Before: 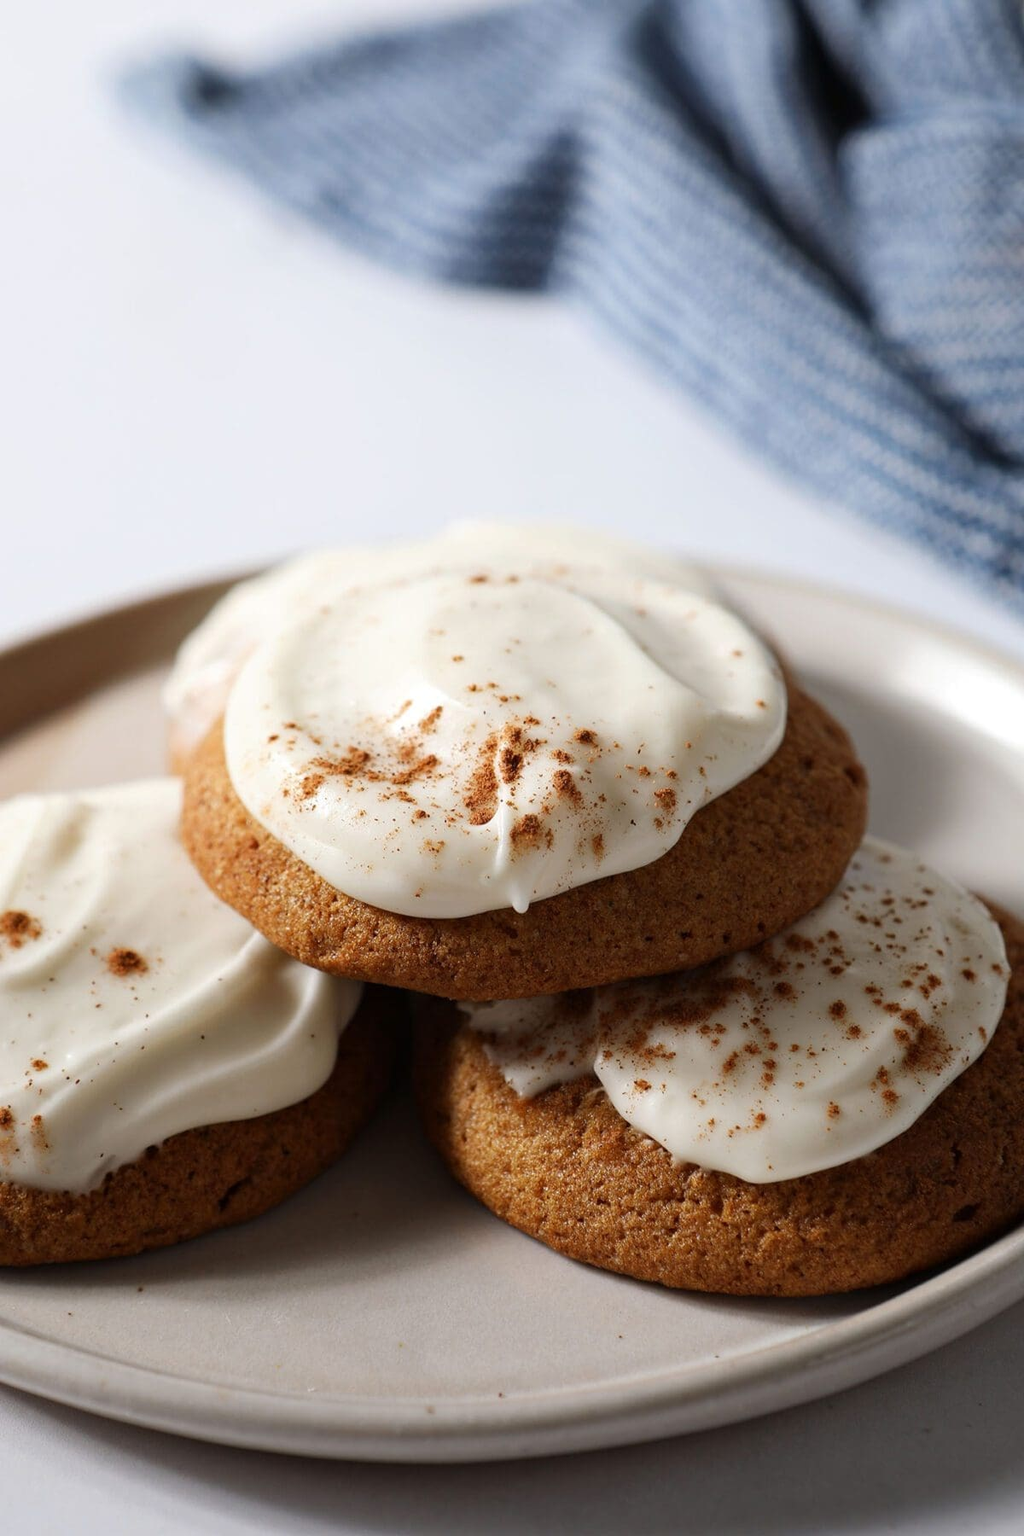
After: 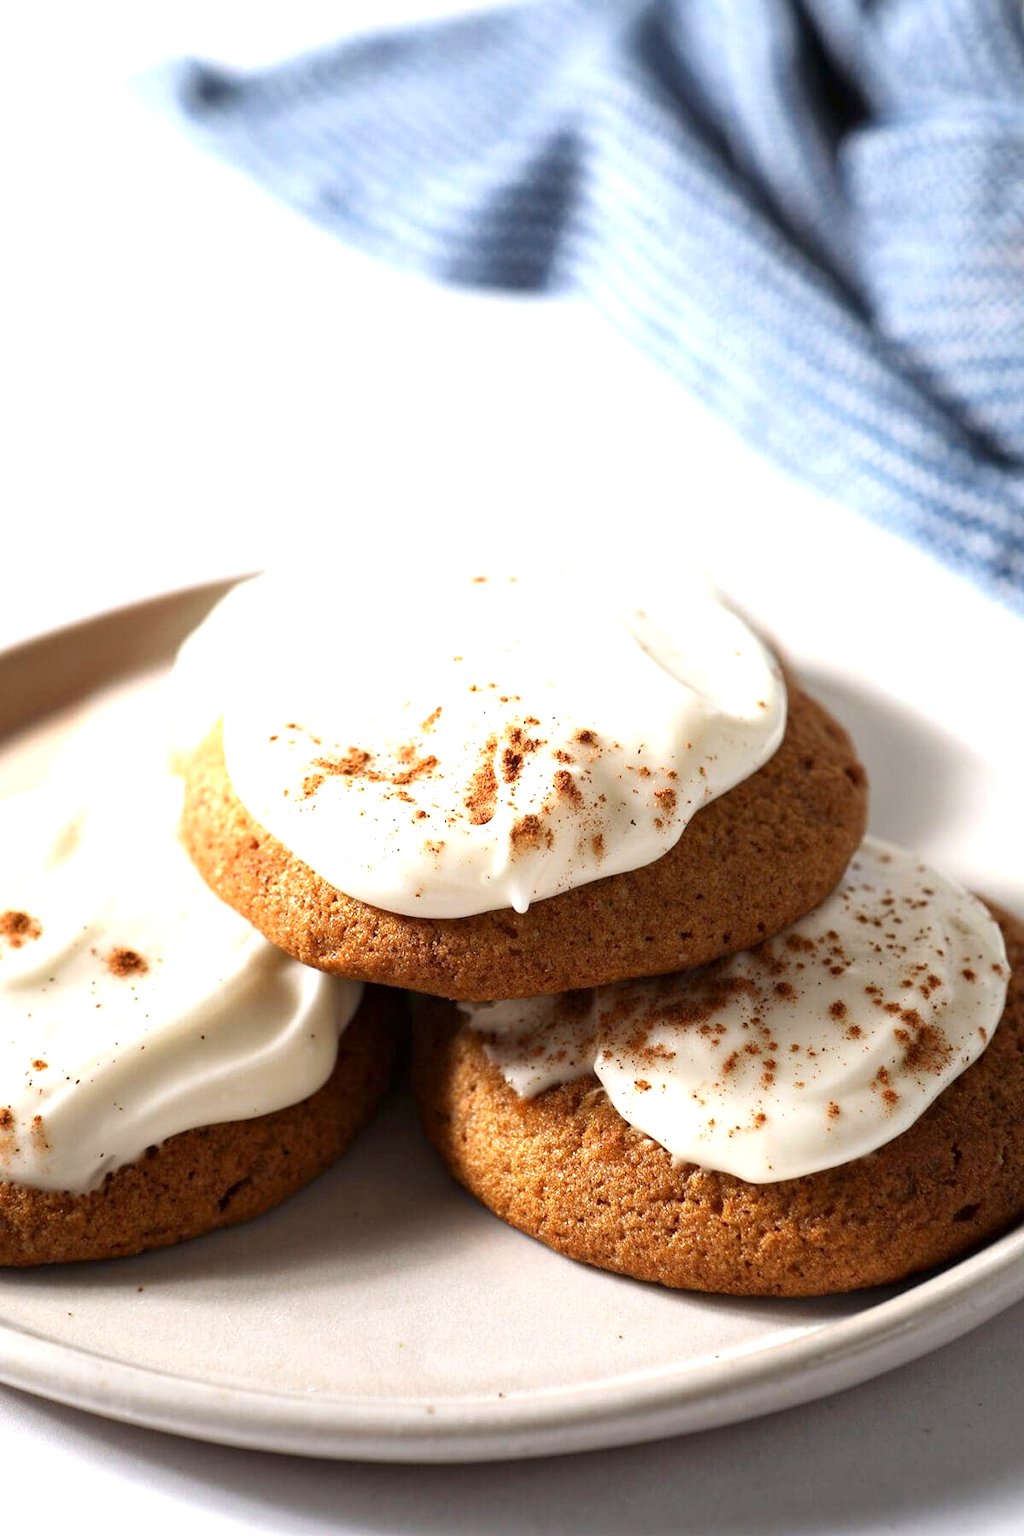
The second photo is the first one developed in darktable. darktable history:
exposure: black level correction 0.001, exposure 1.039 EV, compensate highlight preservation false
